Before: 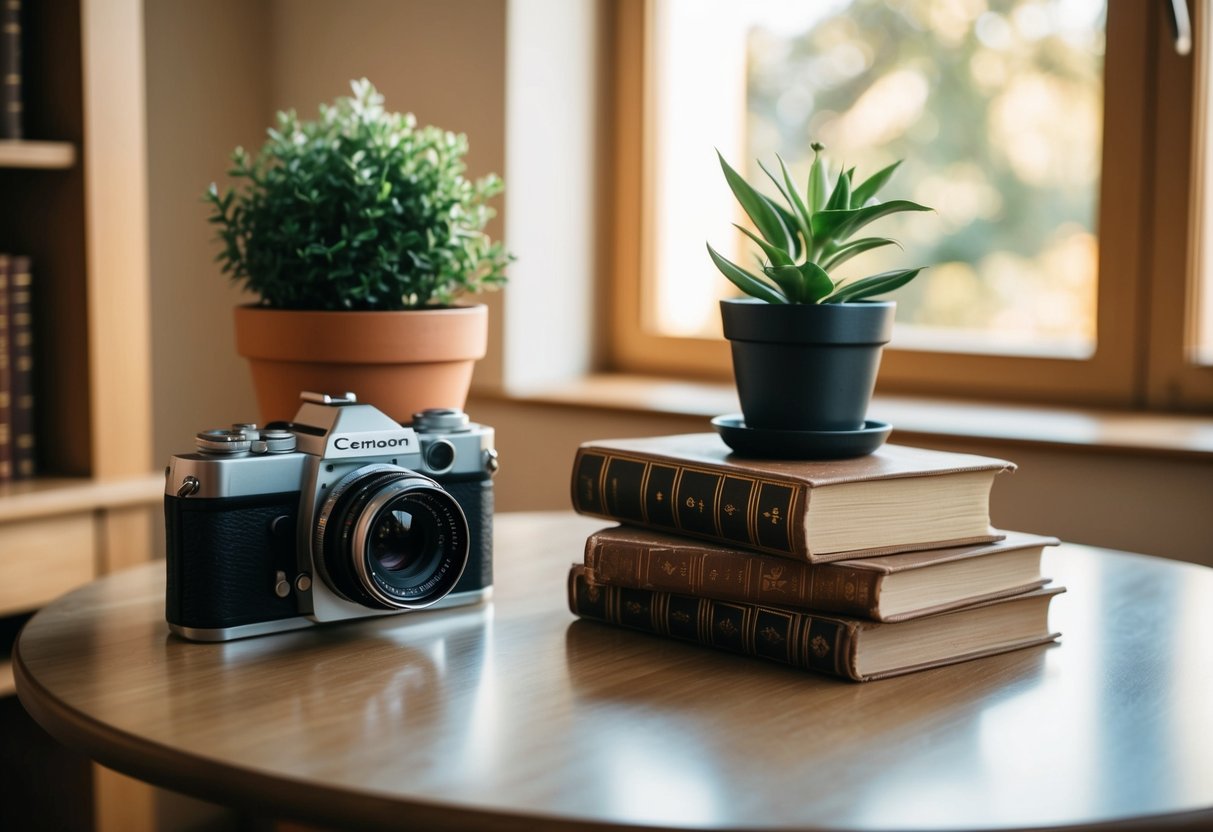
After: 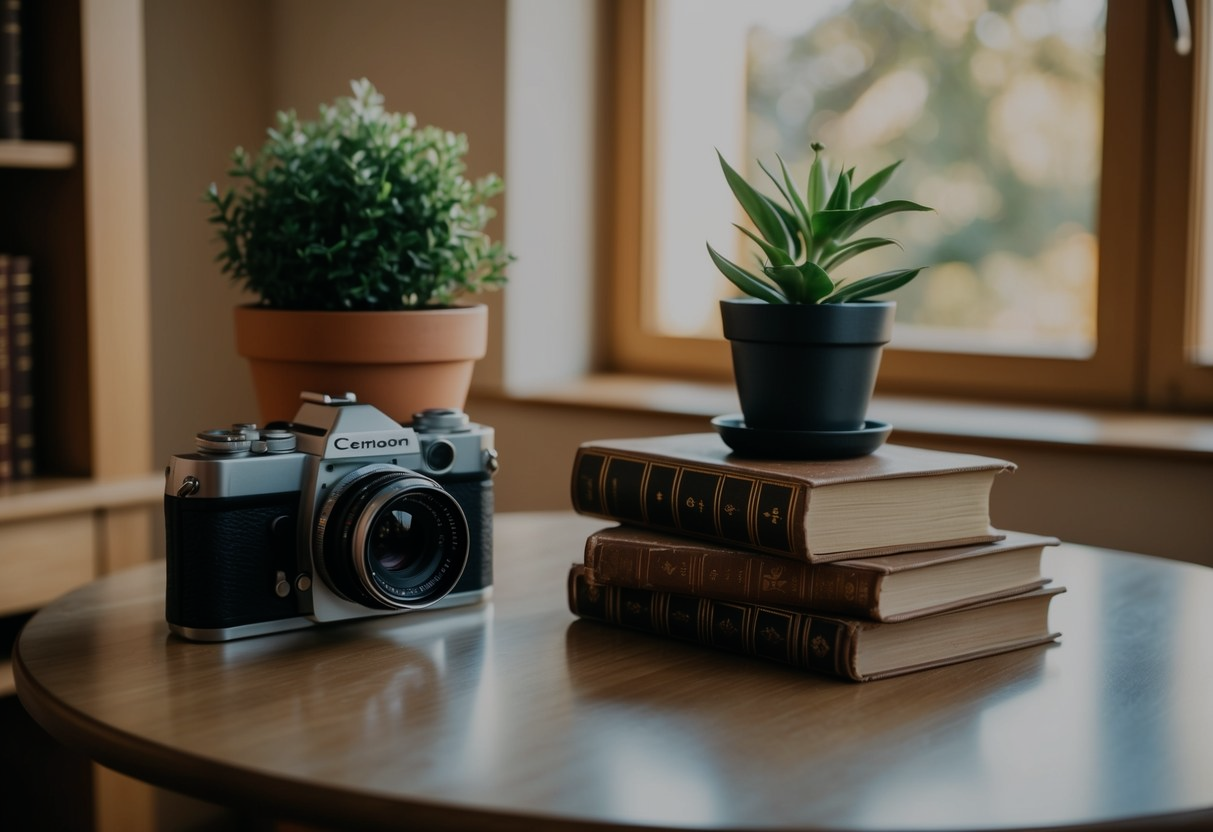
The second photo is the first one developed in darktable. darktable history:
exposure: exposure -1 EV, compensate highlight preservation false
